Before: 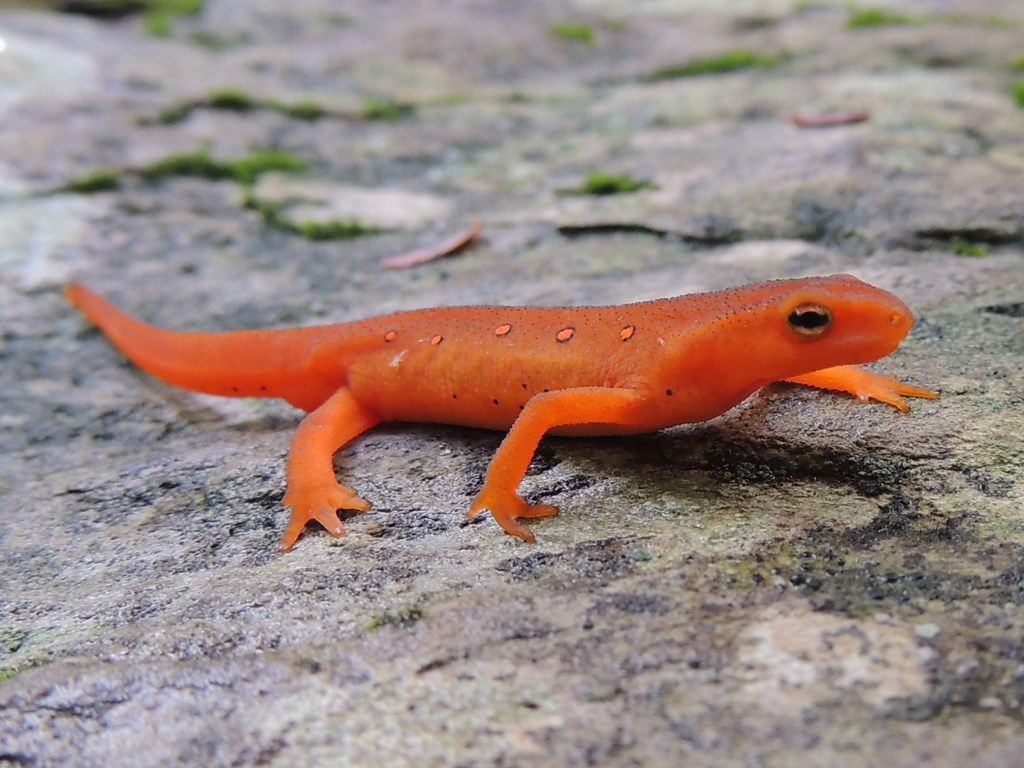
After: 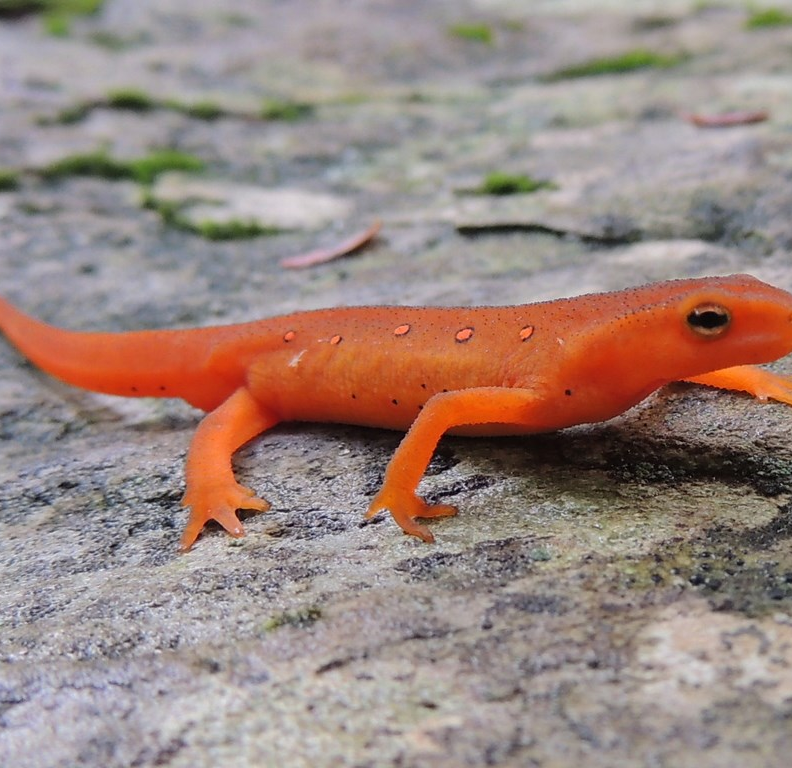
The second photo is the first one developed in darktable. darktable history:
crop: left 9.893%, right 12.741%
